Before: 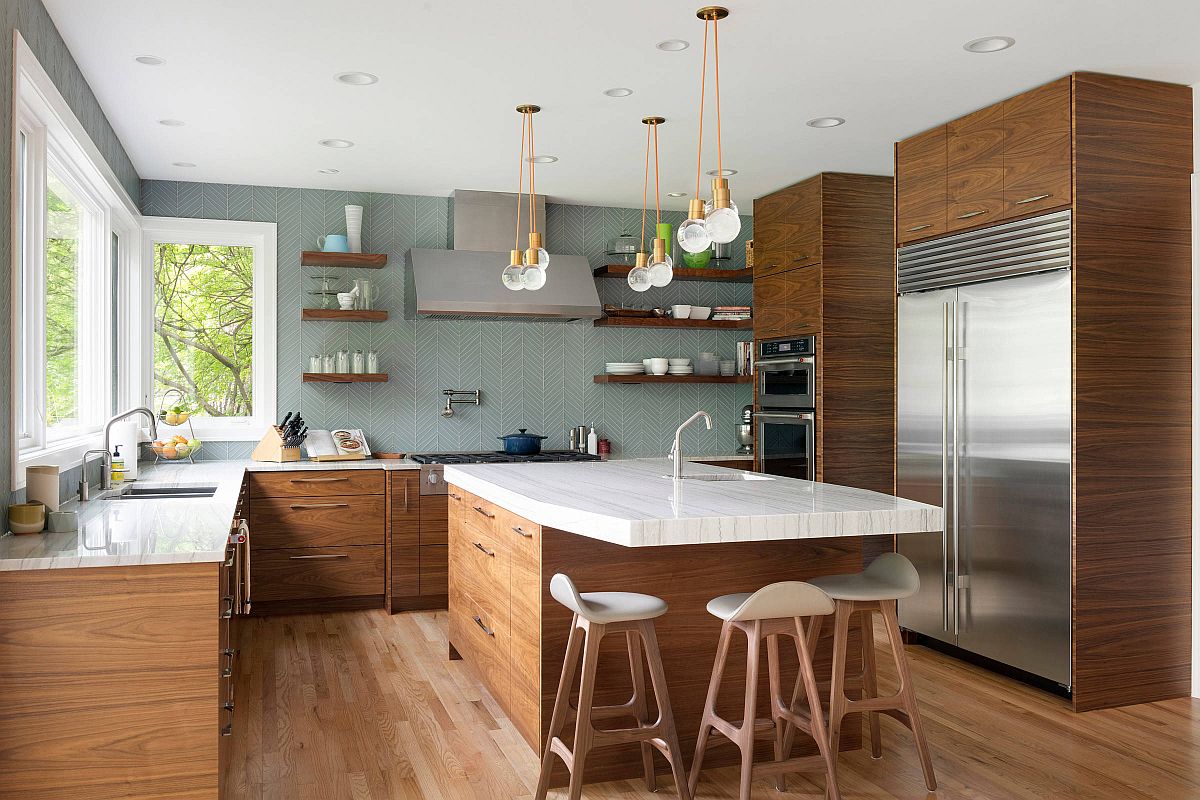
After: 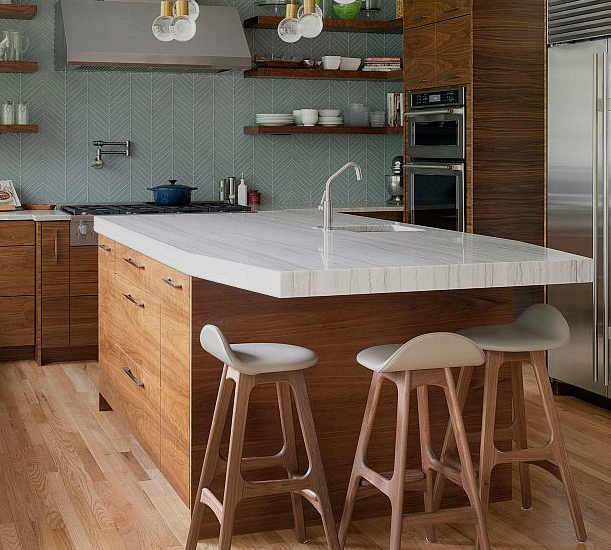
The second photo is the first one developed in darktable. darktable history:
crop and rotate: left 29.237%, top 31.152%, right 19.807%
graduated density: rotation 5.63°, offset 76.9
